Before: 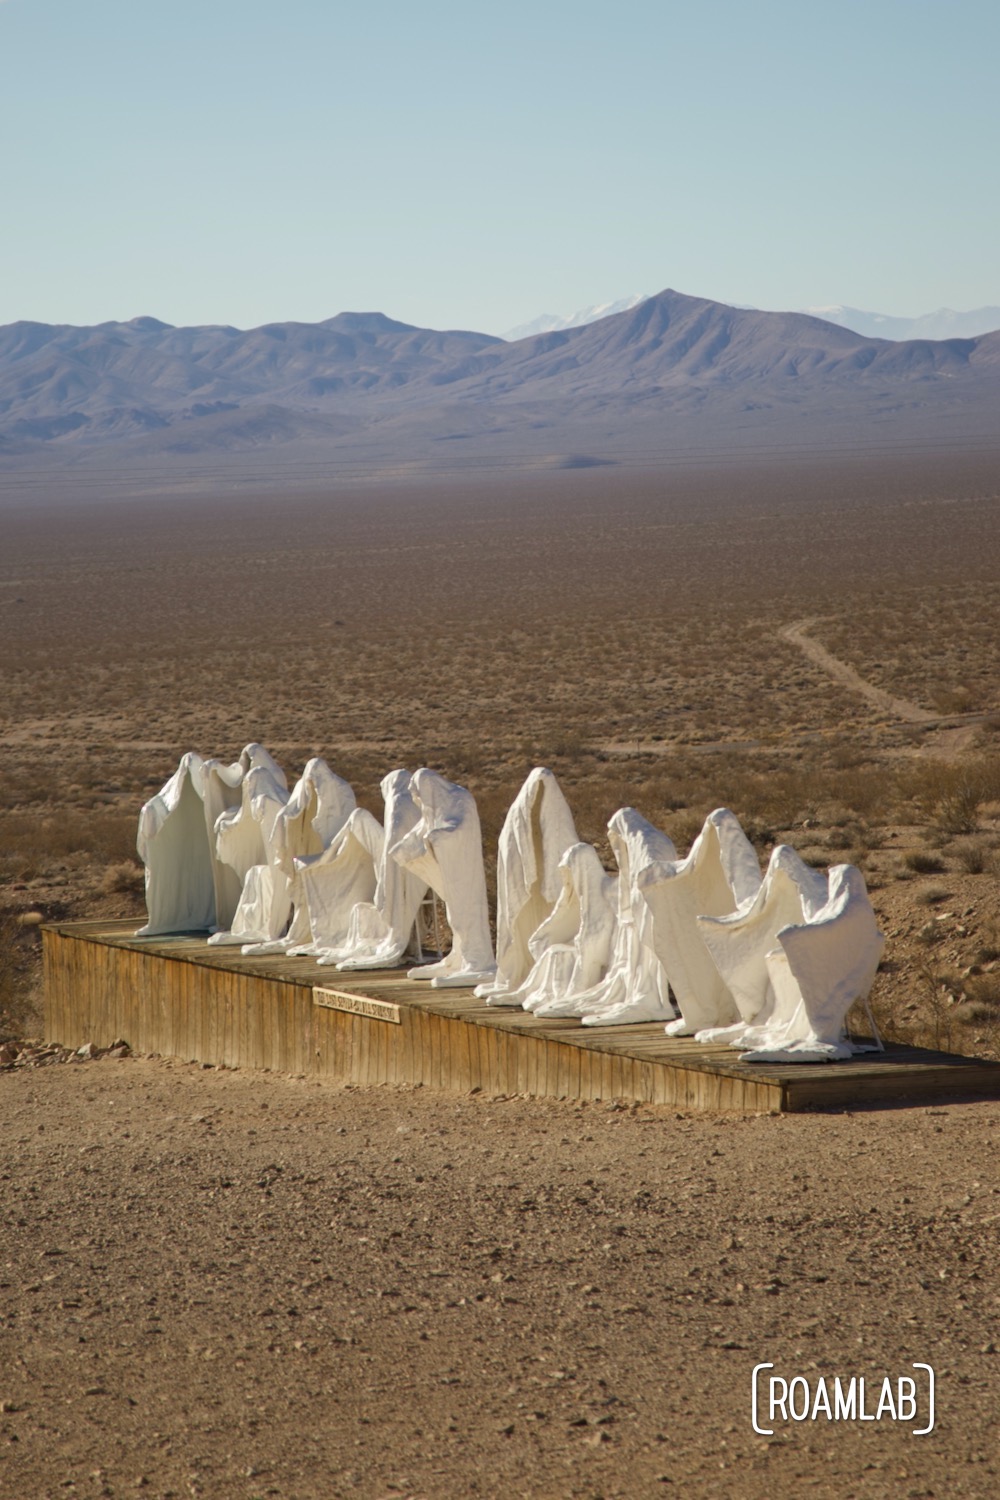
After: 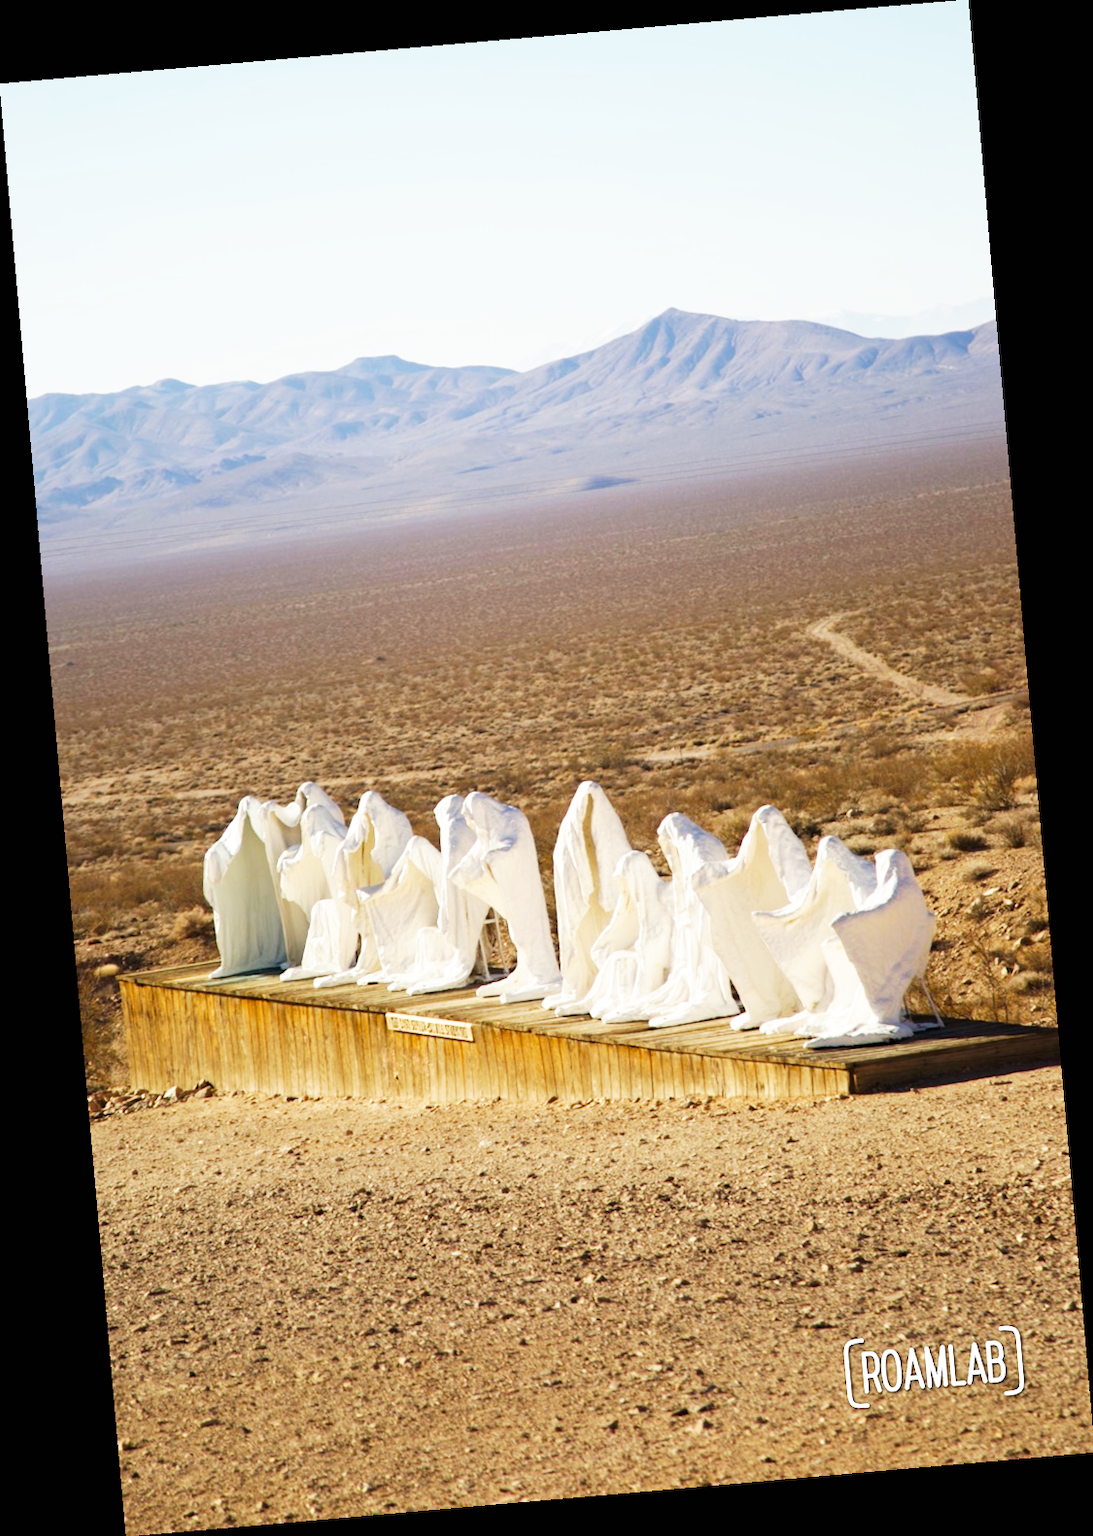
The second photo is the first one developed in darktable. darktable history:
base curve: curves: ch0 [(0, 0) (0.007, 0.004) (0.027, 0.03) (0.046, 0.07) (0.207, 0.54) (0.442, 0.872) (0.673, 0.972) (1, 1)], preserve colors none
rotate and perspective: rotation -4.98°, automatic cropping off
